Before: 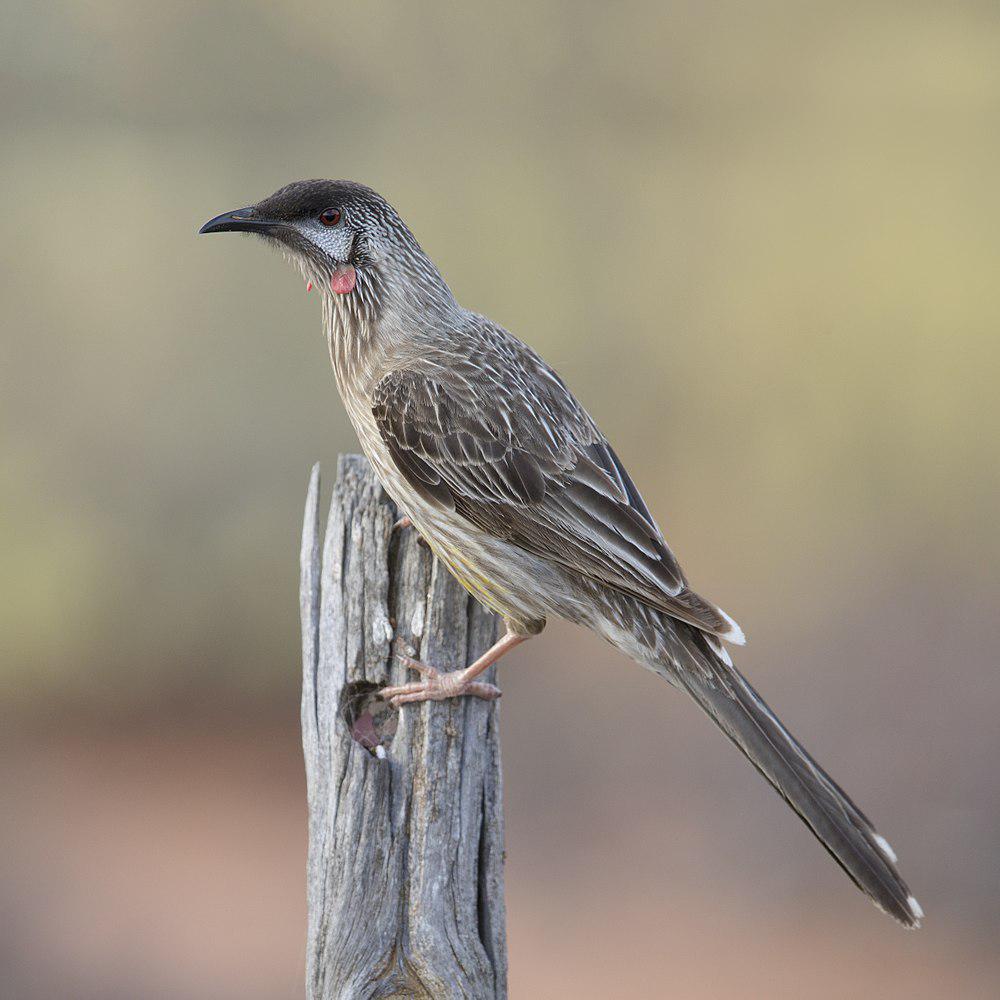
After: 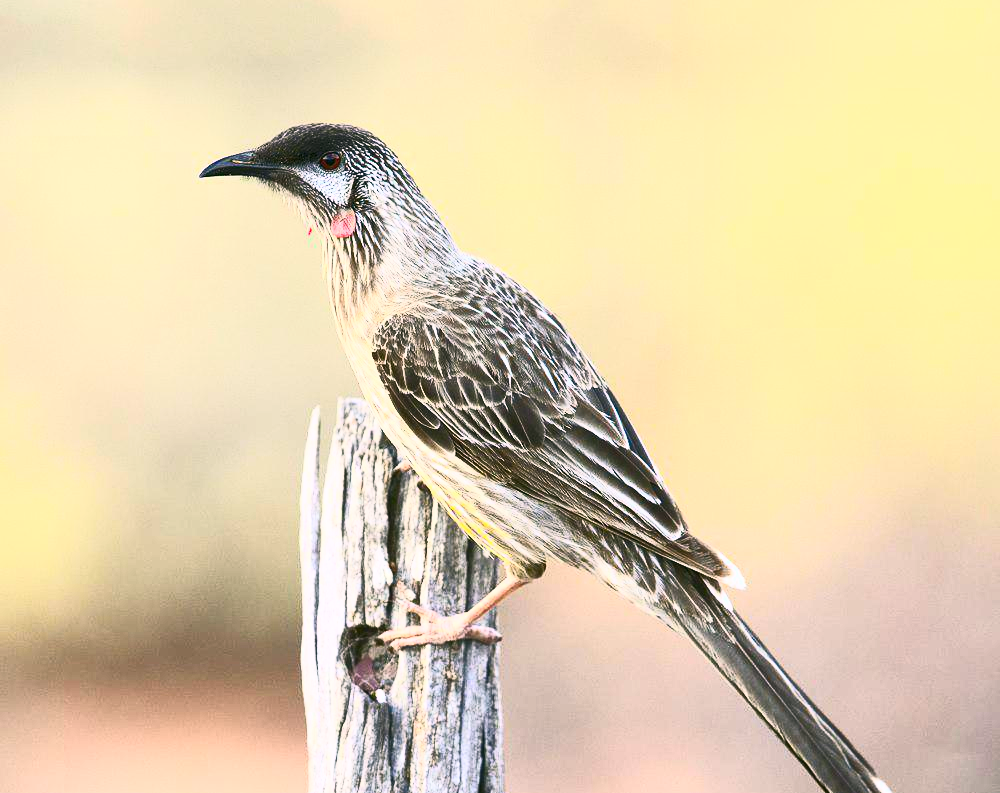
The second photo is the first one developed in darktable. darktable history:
contrast brightness saturation: contrast 0.83, brightness 0.59, saturation 0.59
color correction: highlights a* 4.02, highlights b* 4.98, shadows a* -7.55, shadows b* 4.98
crop and rotate: top 5.667%, bottom 14.937%
